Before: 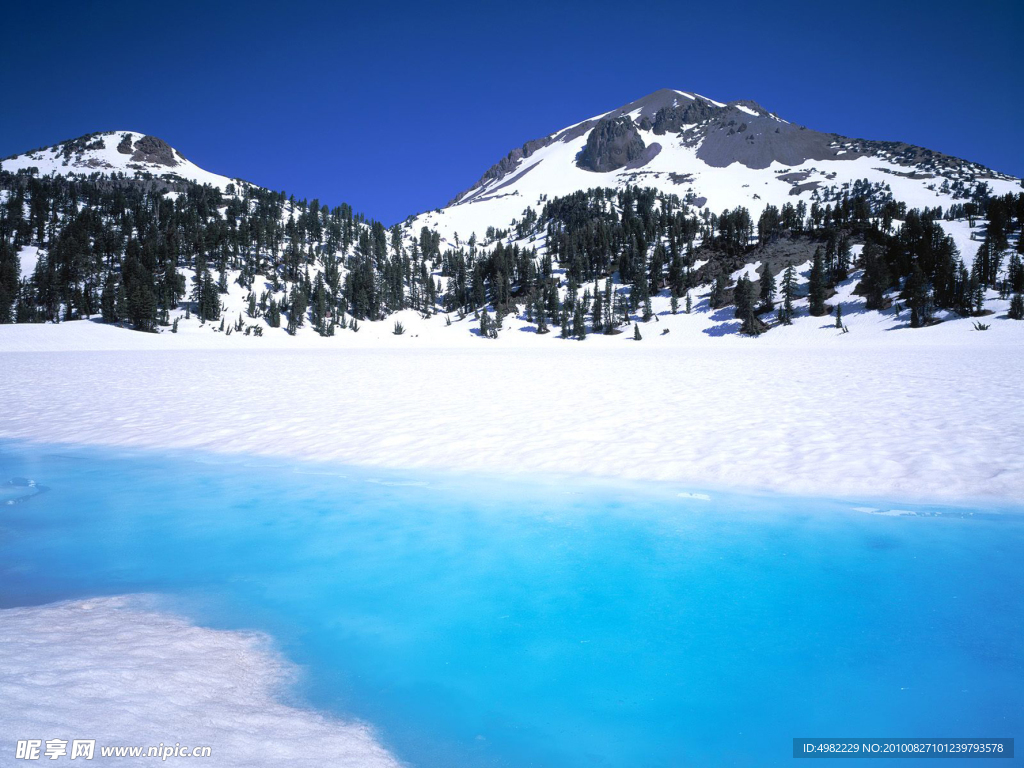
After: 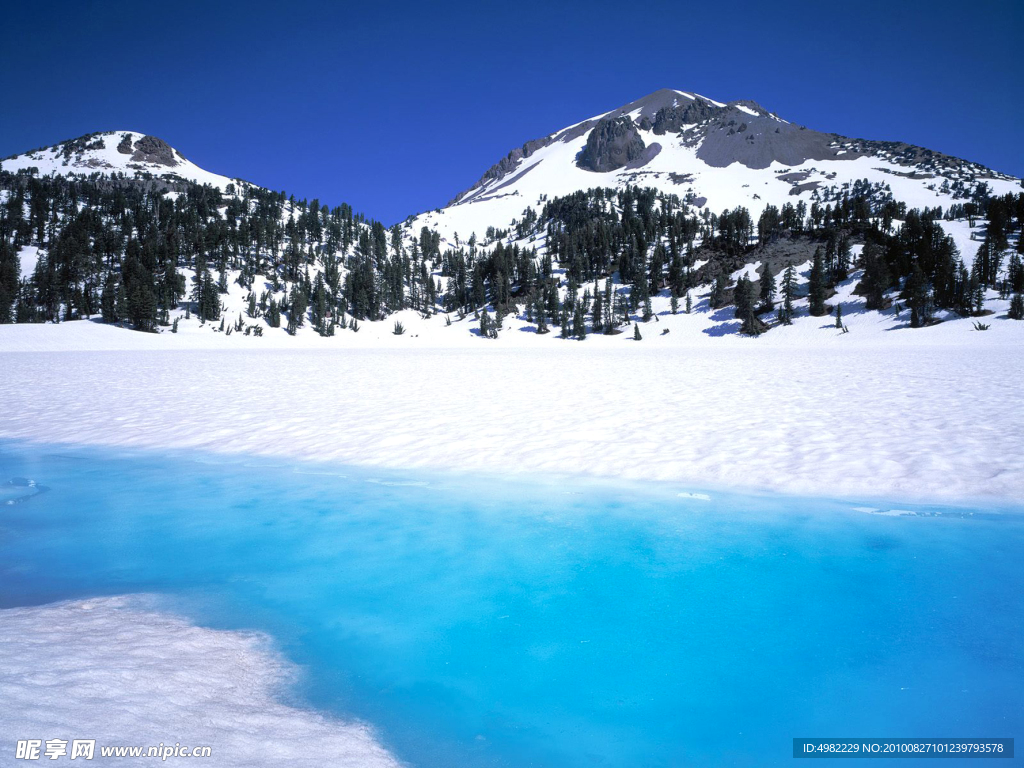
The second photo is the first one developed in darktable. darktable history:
local contrast: mode bilateral grid, contrast 19, coarseness 51, detail 120%, midtone range 0.2
shadows and highlights: shadows 29.62, highlights -30.4, low approximation 0.01, soften with gaussian
